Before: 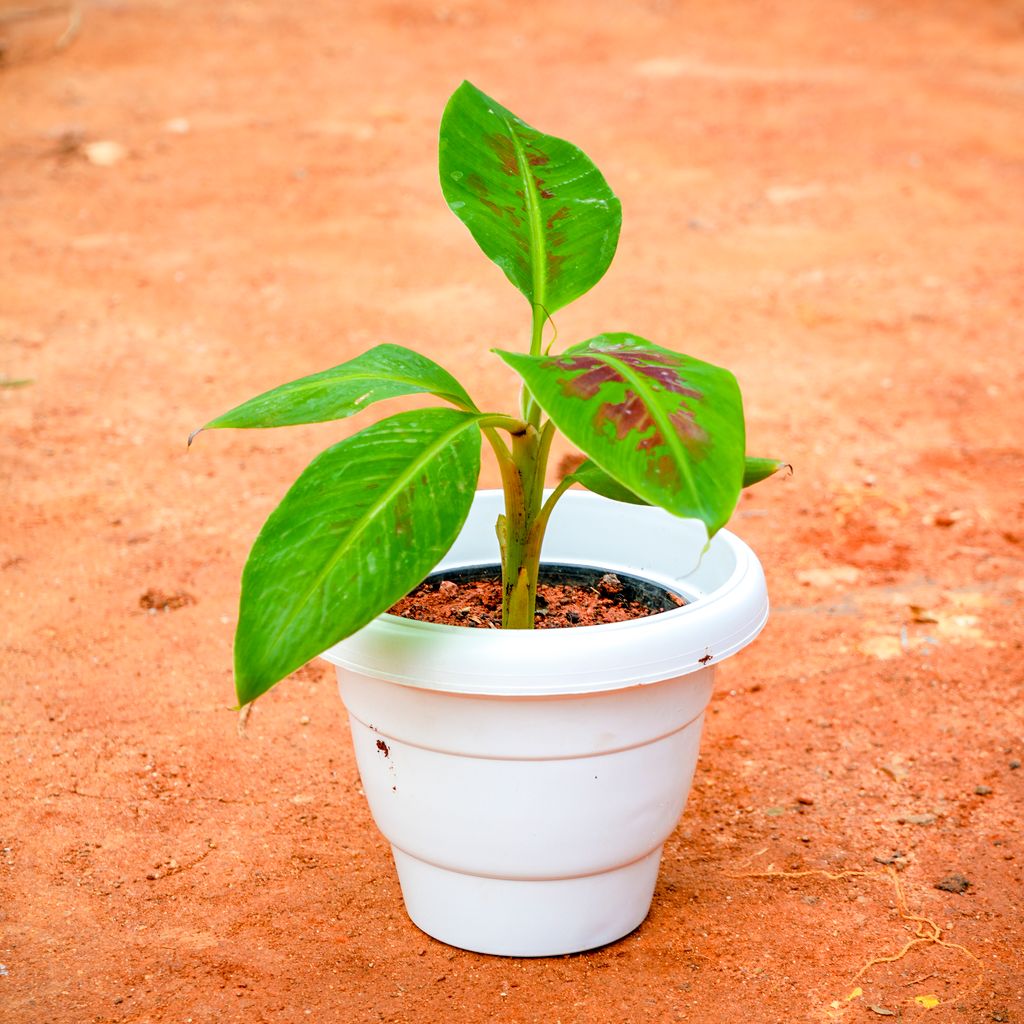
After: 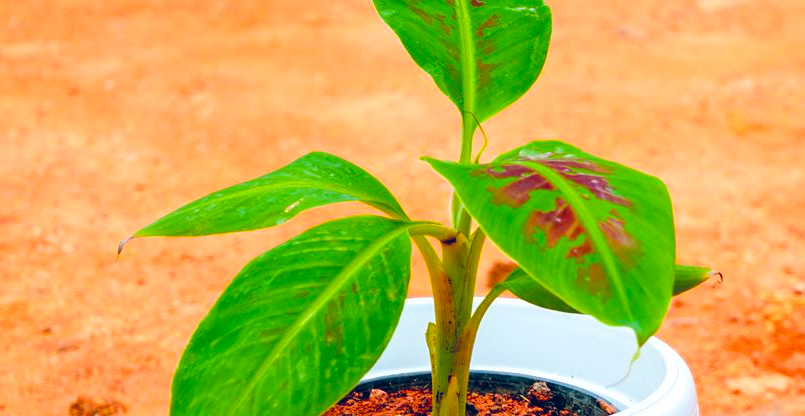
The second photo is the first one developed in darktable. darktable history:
crop: left 6.927%, top 18.797%, right 14.392%, bottom 40.572%
color balance rgb: global offset › luminance 0.434%, global offset › chroma 0.214%, global offset › hue 254.85°, perceptual saturation grading › global saturation 31.25%, global vibrance 20%
